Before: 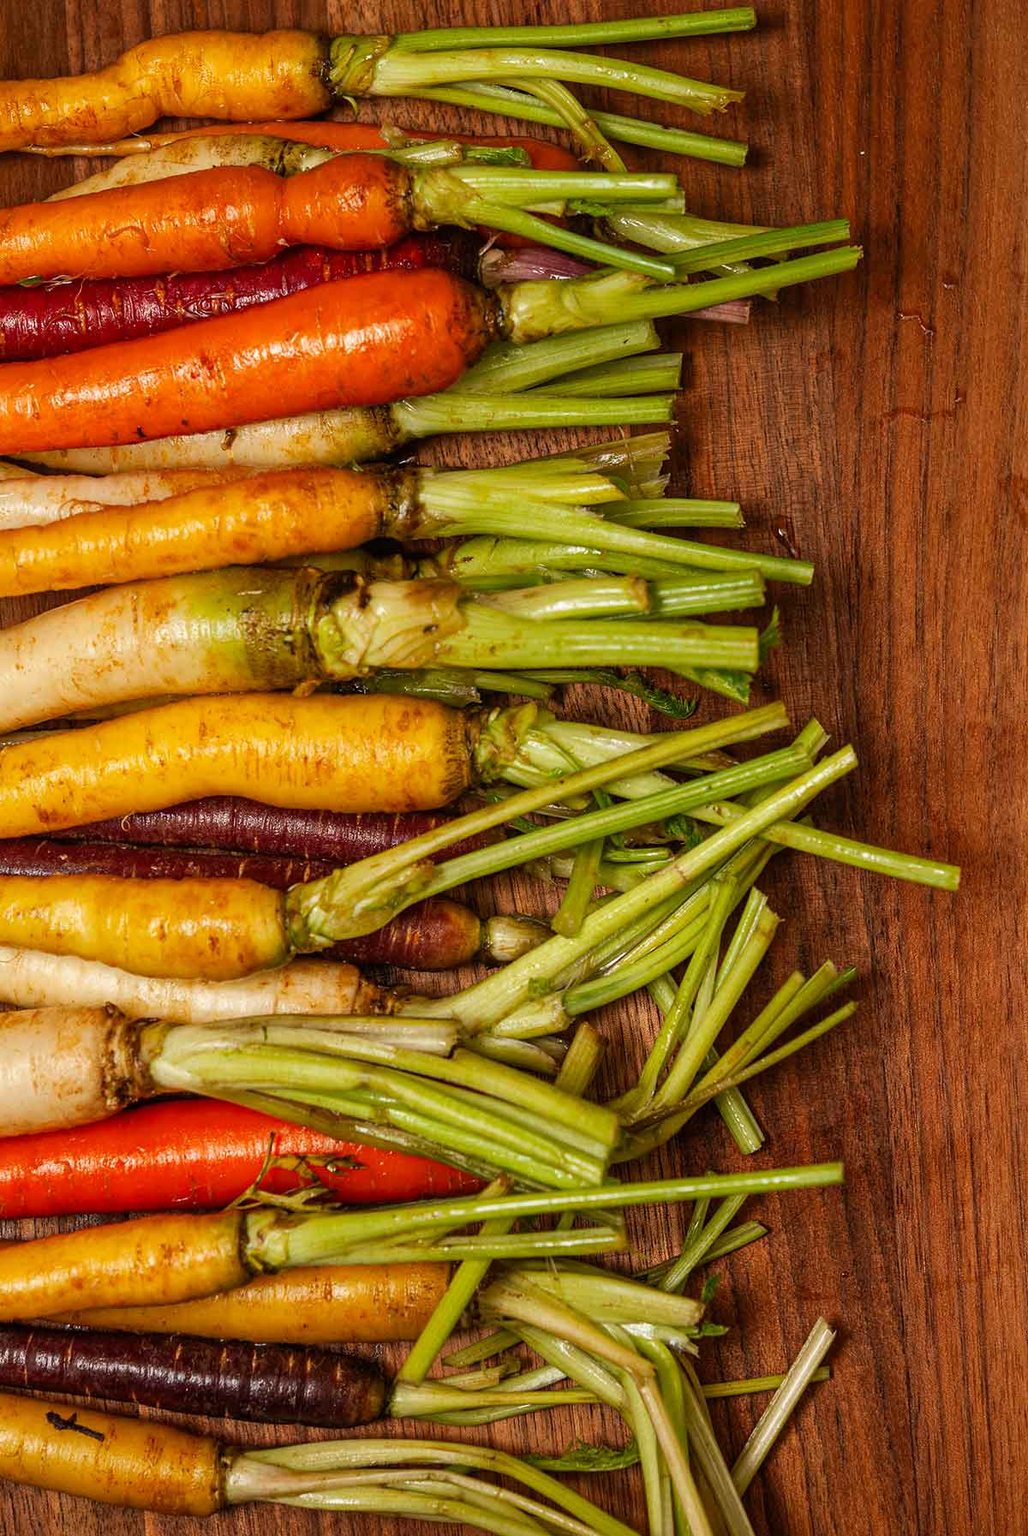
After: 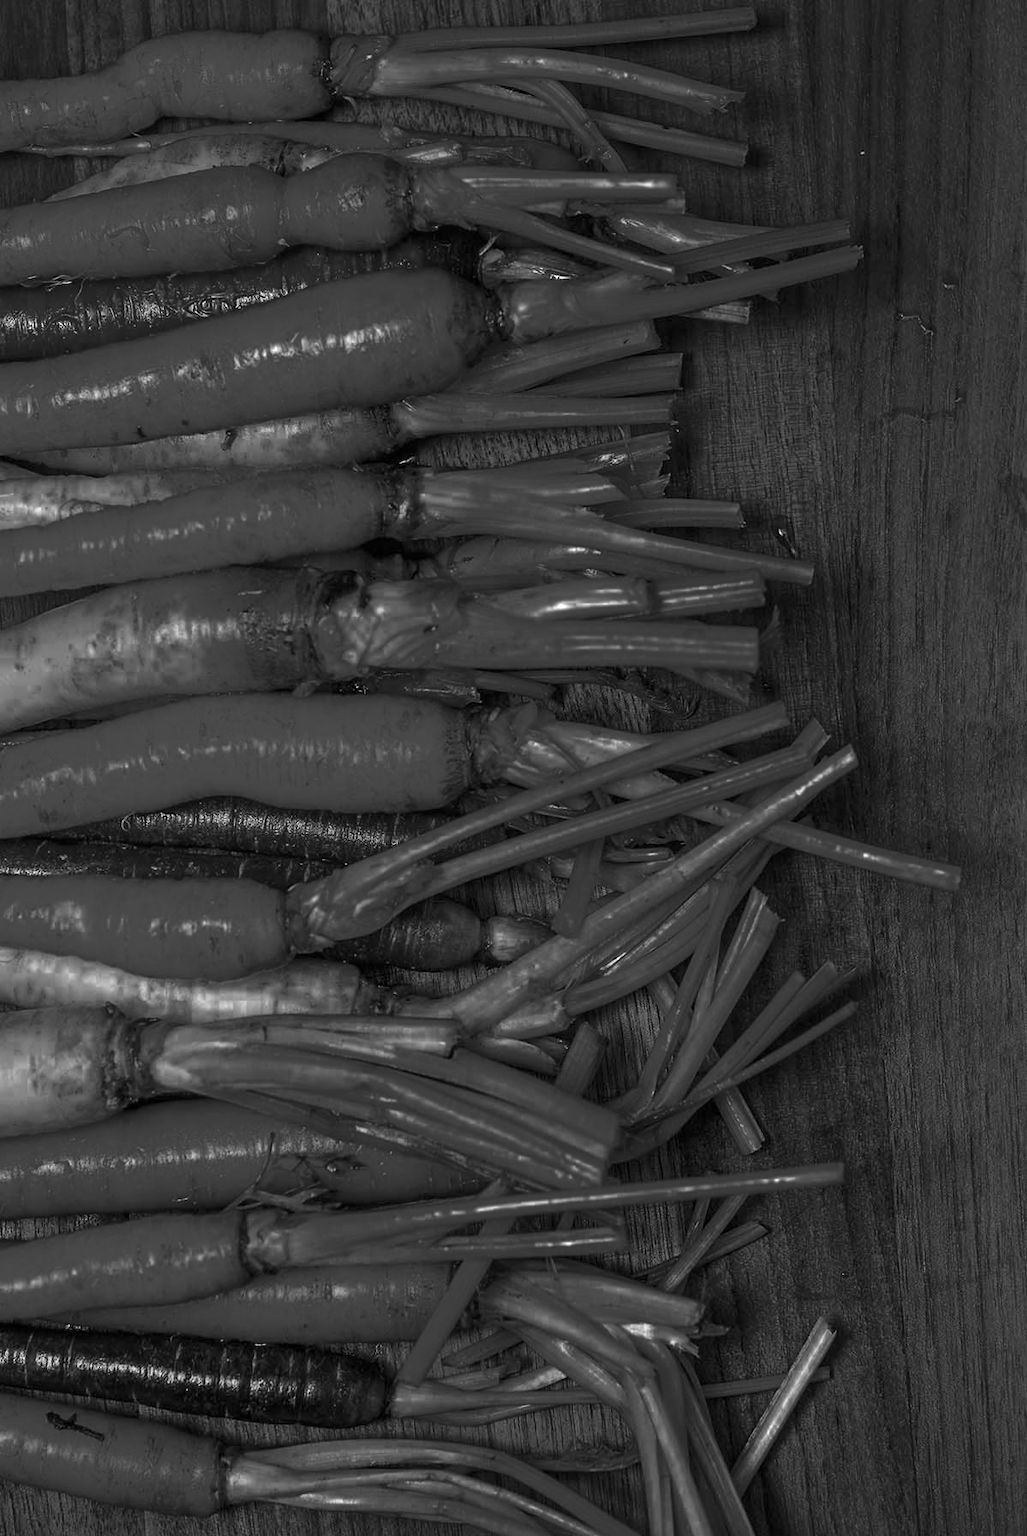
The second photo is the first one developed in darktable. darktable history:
color zones: curves: ch0 [(0.287, 0.048) (0.493, 0.484) (0.737, 0.816)]; ch1 [(0, 0) (0.143, 0) (0.286, 0) (0.429, 0) (0.571, 0) (0.714, 0) (0.857, 0)]
tone equalizer: -8 EV -0.417 EV, -7 EV -0.389 EV, -6 EV -0.333 EV, -5 EV -0.222 EV, -3 EV 0.222 EV, -2 EV 0.333 EV, -1 EV 0.389 EV, +0 EV 0.417 EV, edges refinement/feathering 500, mask exposure compensation -1.57 EV, preserve details no
